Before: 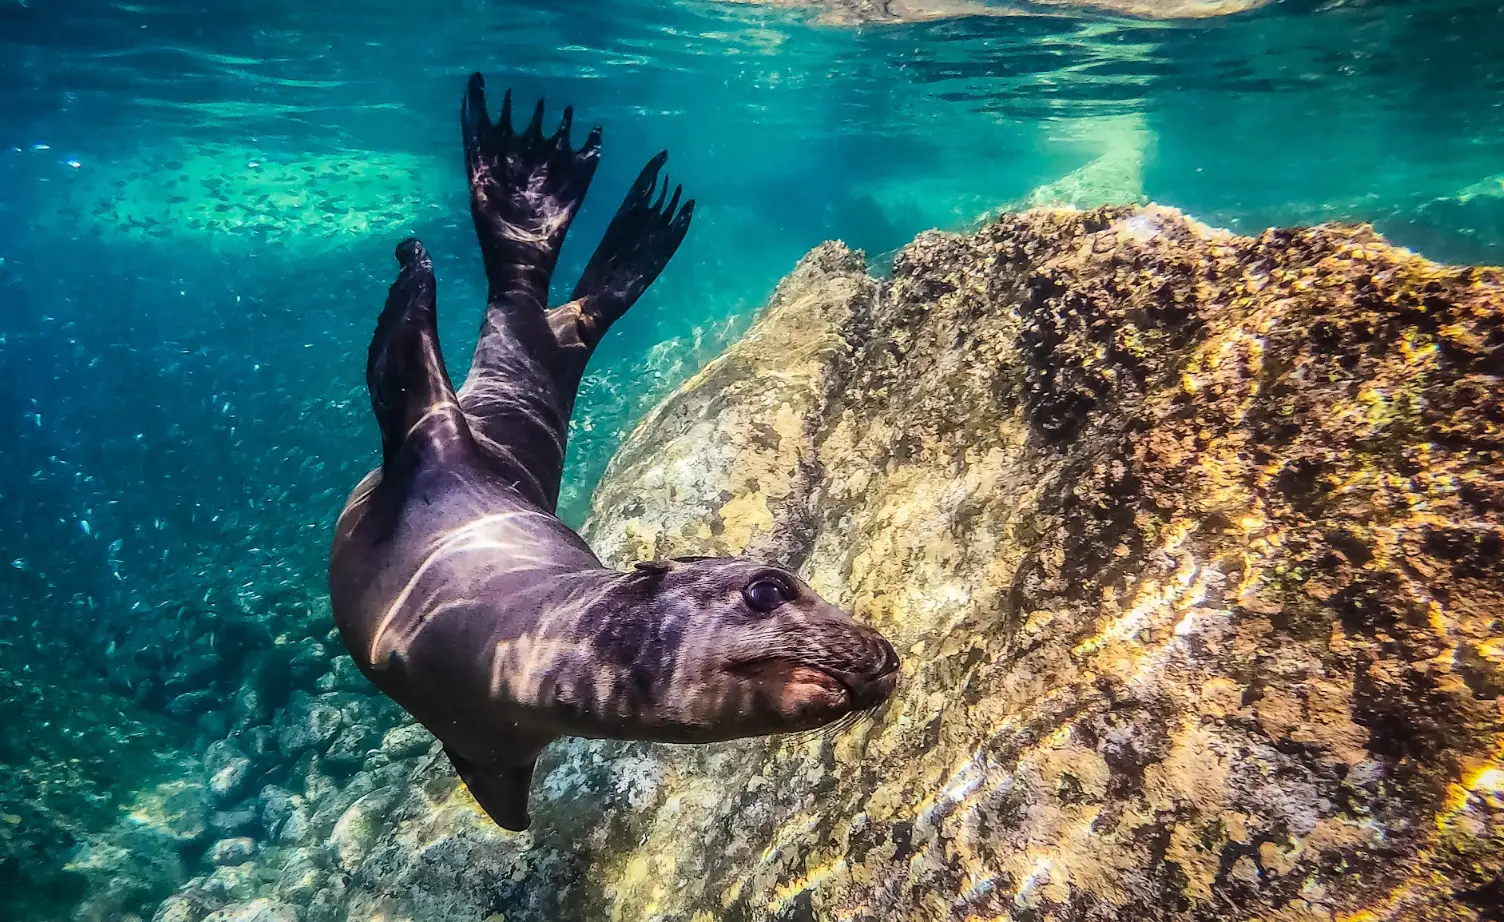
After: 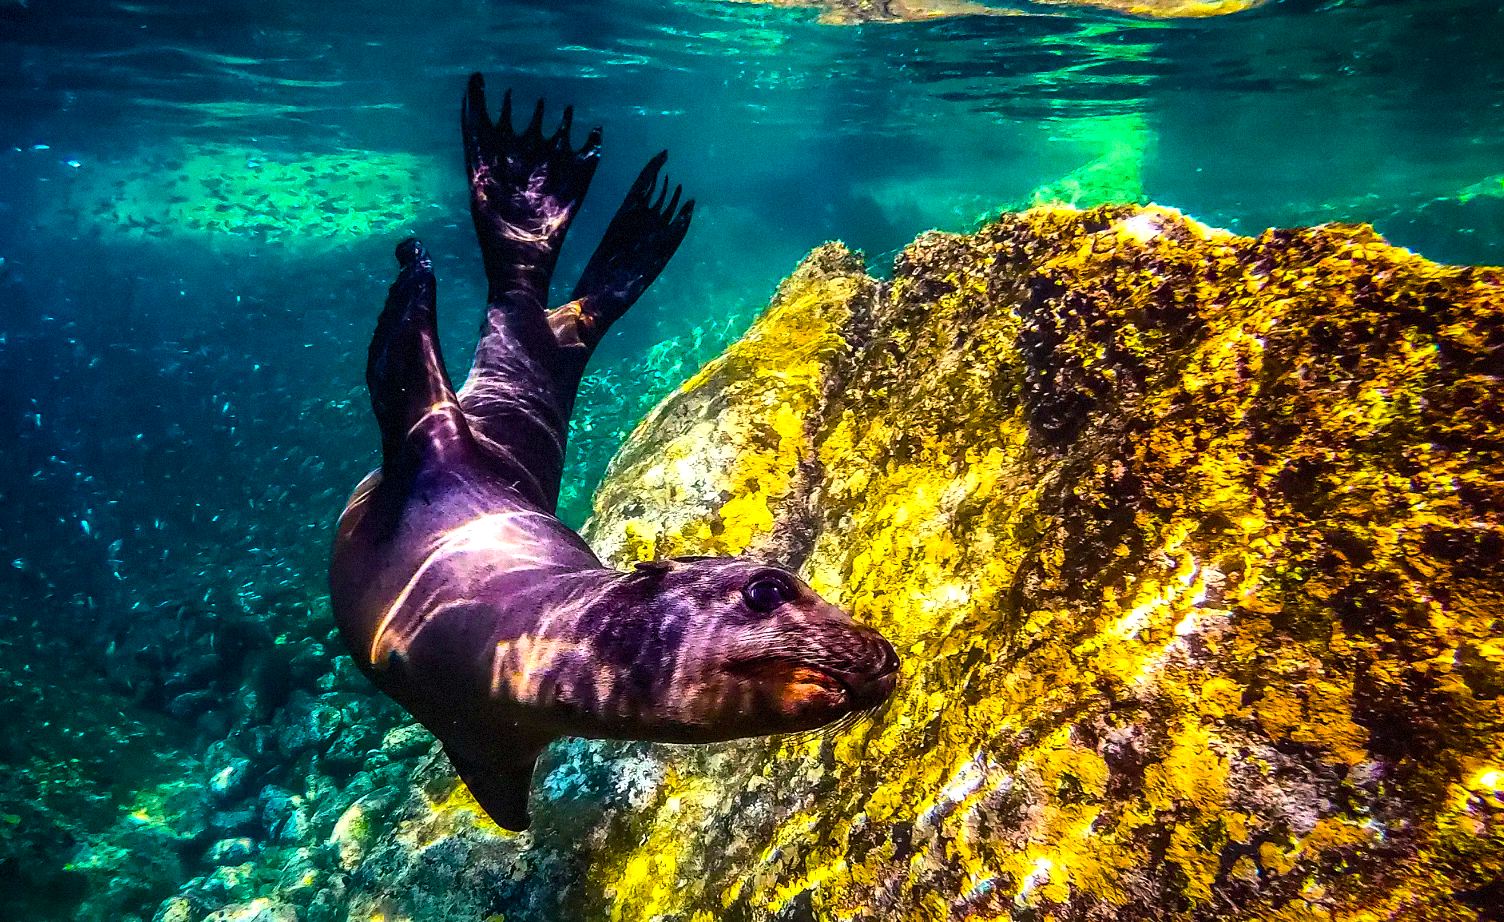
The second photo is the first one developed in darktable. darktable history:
color balance rgb: linear chroma grading › global chroma 20%, perceptual saturation grading › global saturation 65%, perceptual saturation grading › highlights 60%, perceptual saturation grading › mid-tones 50%, perceptual saturation grading › shadows 50%, perceptual brilliance grading › global brilliance 30%, perceptual brilliance grading › highlights 50%, perceptual brilliance grading › mid-tones 50%, perceptual brilliance grading › shadows -22%, global vibrance 20%
grain: mid-tones bias 0%
exposure: exposure -1.468 EV, compensate highlight preservation false
